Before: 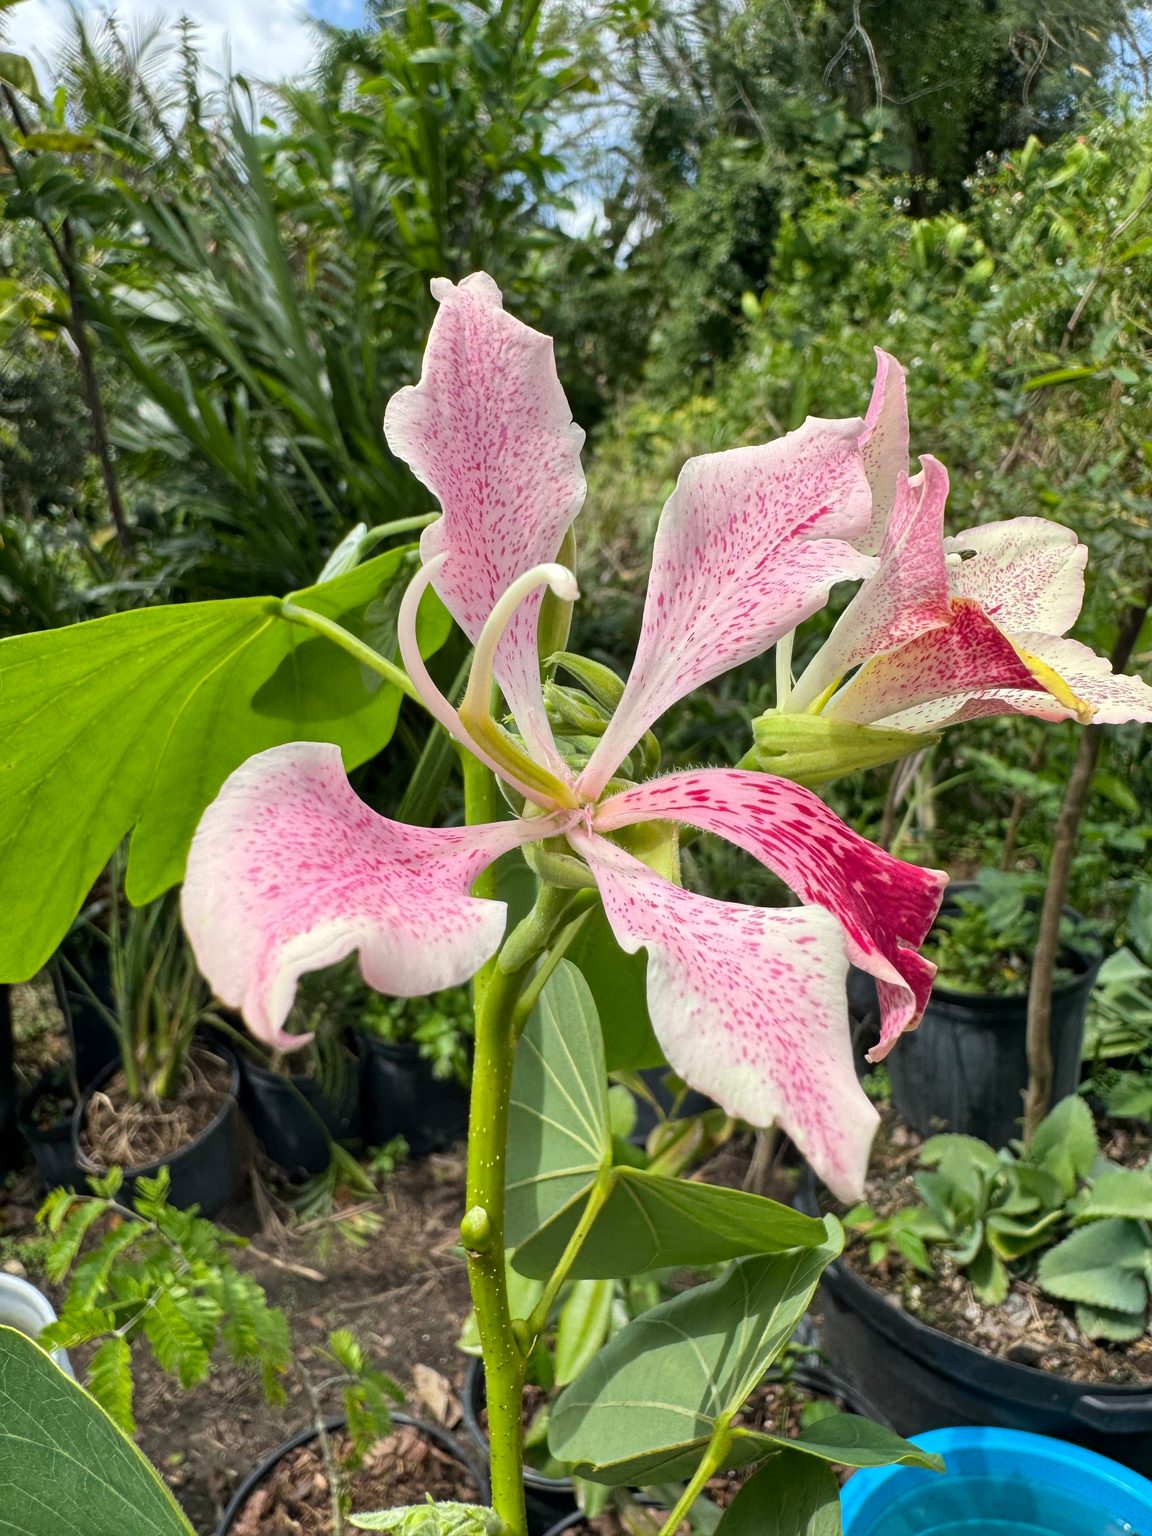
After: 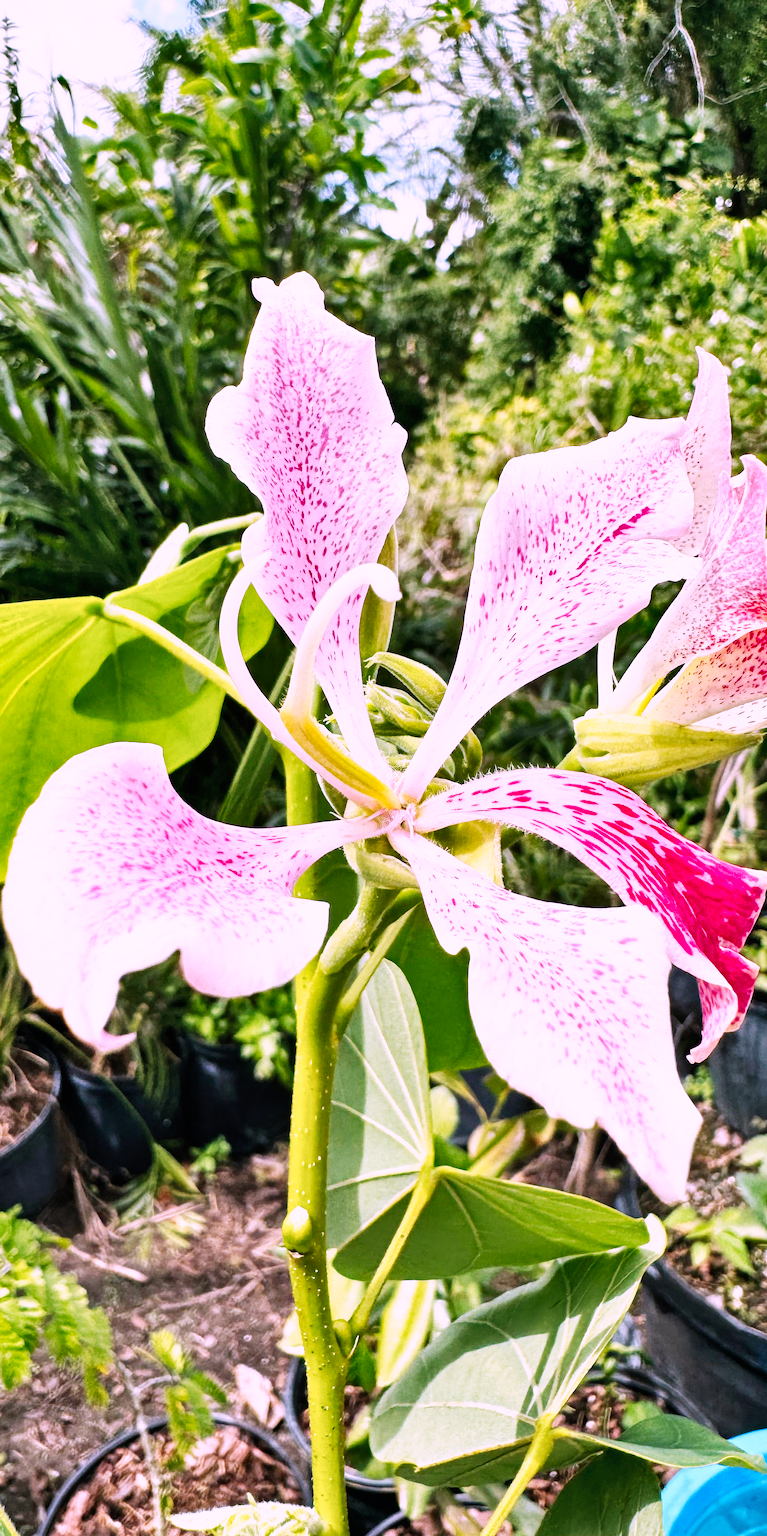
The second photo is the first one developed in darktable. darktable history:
base curve: curves: ch0 [(0, 0) (0.007, 0.004) (0.027, 0.03) (0.046, 0.07) (0.207, 0.54) (0.442, 0.872) (0.673, 0.972) (1, 1)], preserve colors none
color correction: highlights a* 15.46, highlights b* -20.56
crop and rotate: left 15.546%, right 17.787%
shadows and highlights: soften with gaussian
